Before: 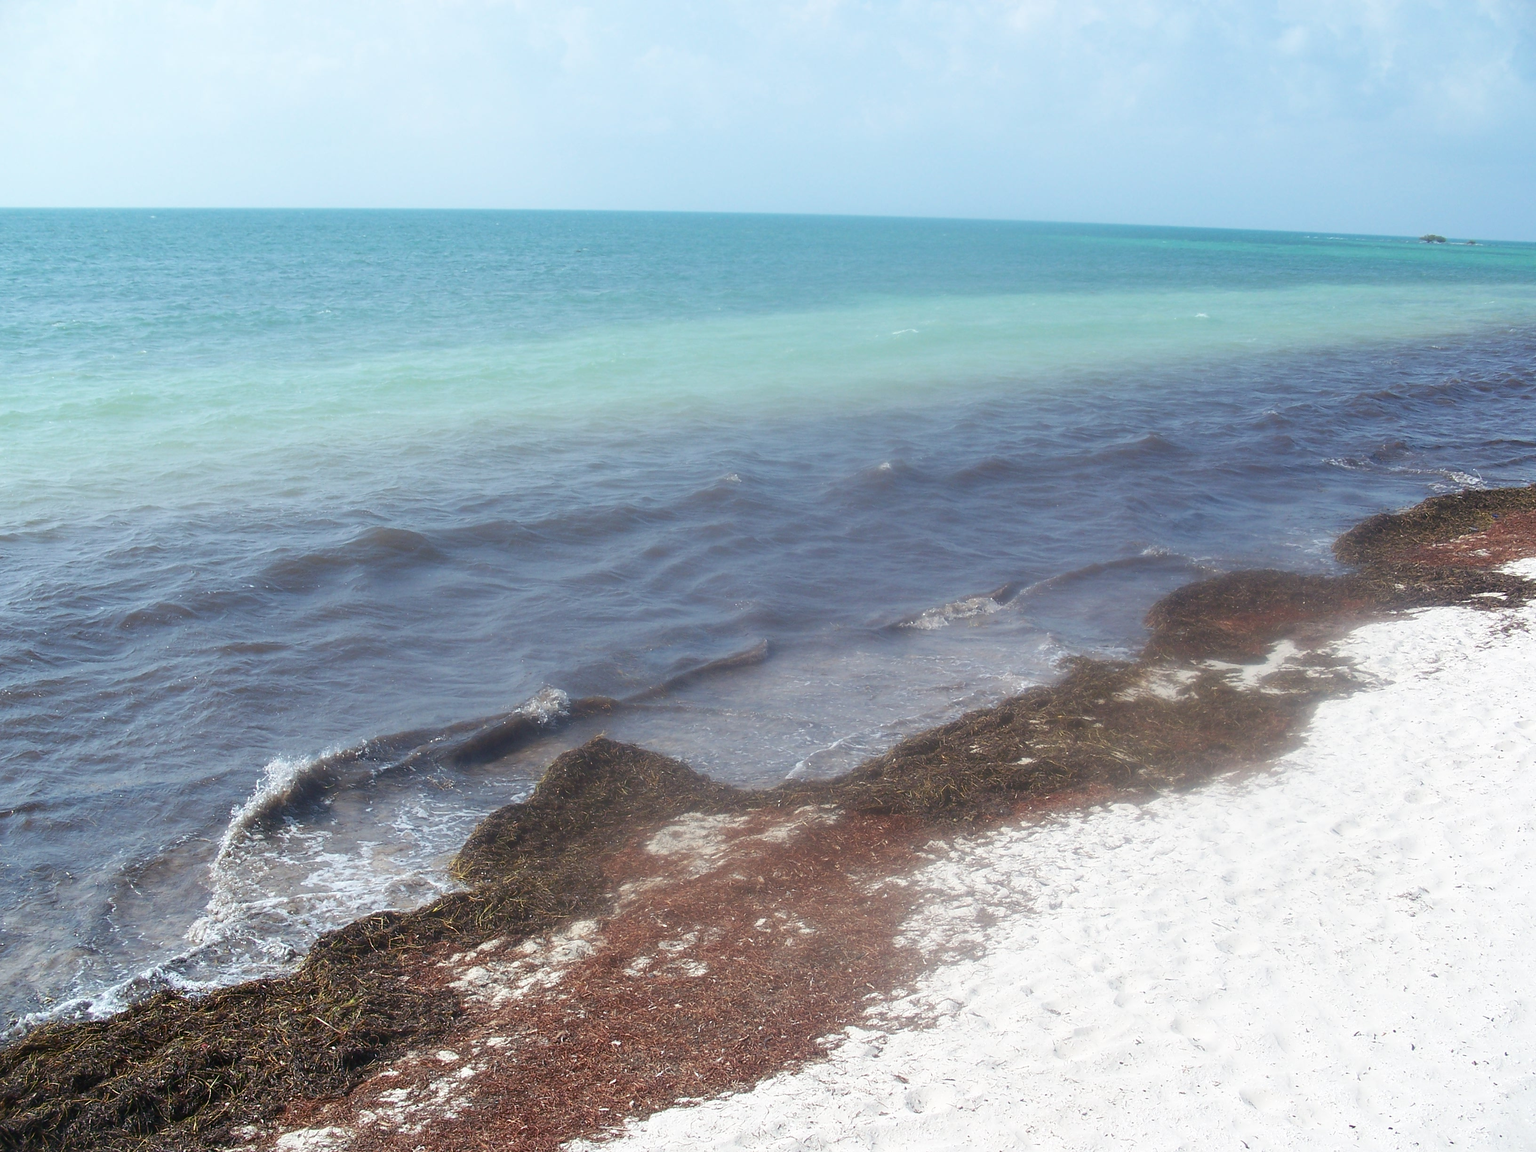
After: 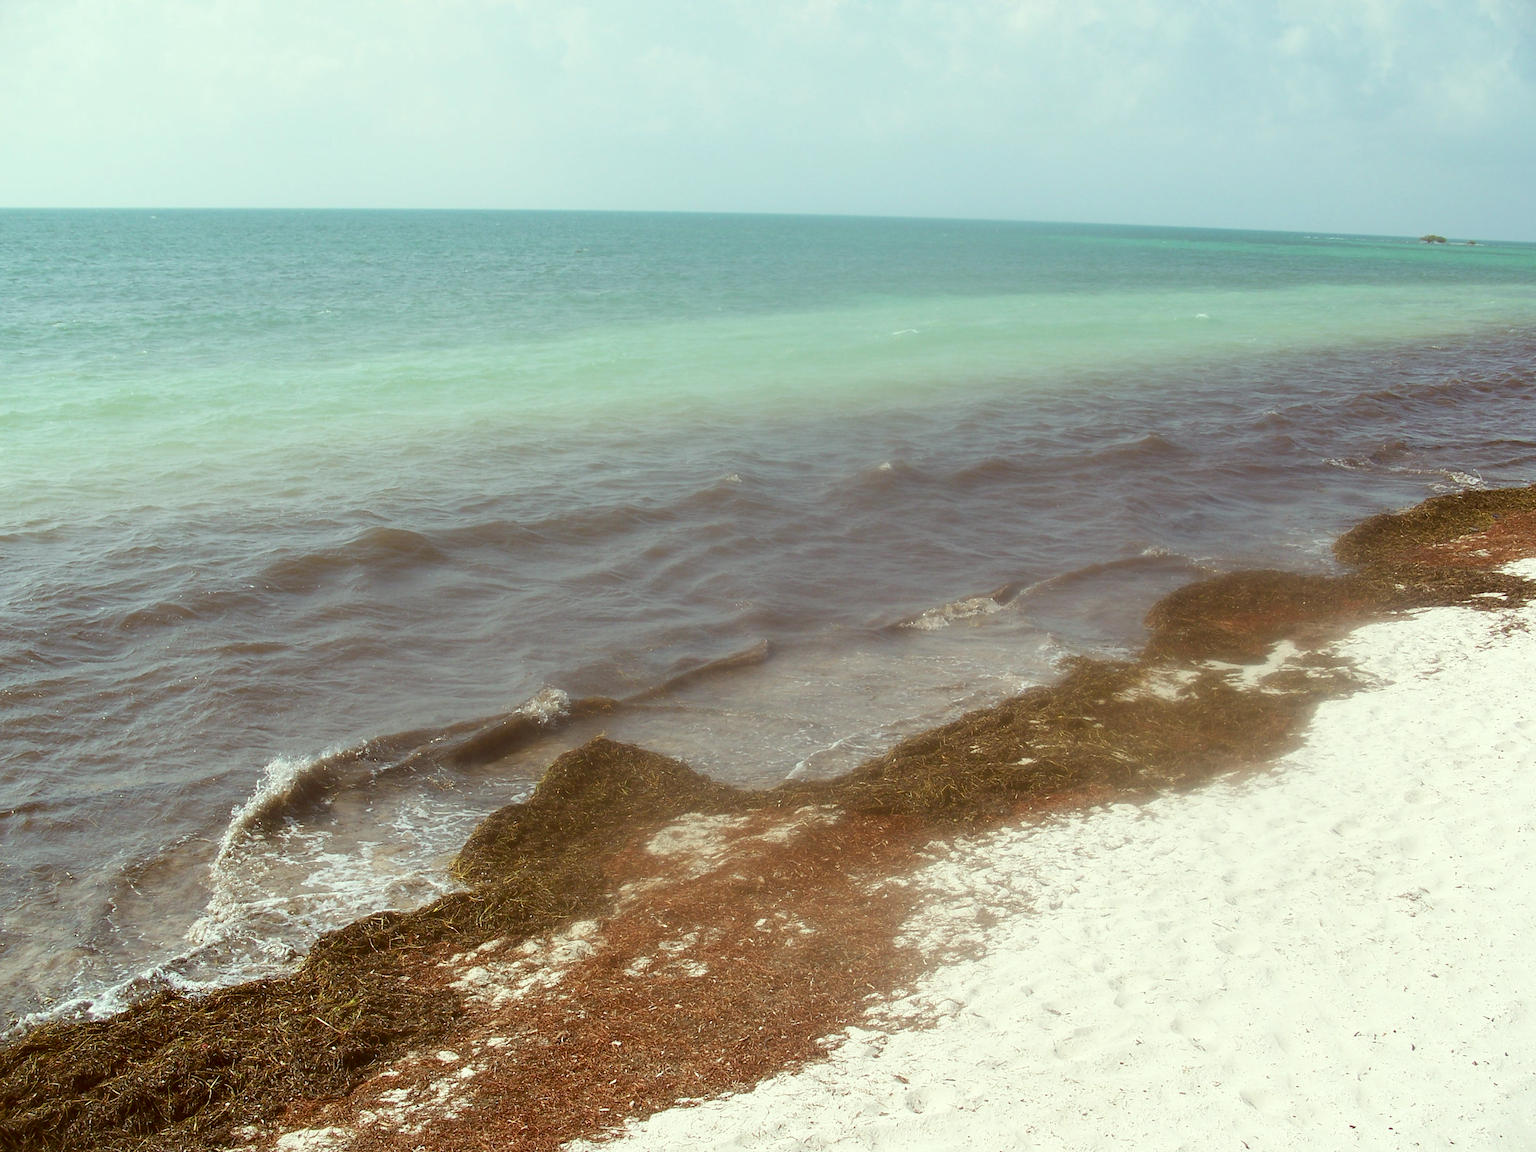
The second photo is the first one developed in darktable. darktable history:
color correction: highlights a* -5.6, highlights b* 9.8, shadows a* 9.35, shadows b* 24.9
